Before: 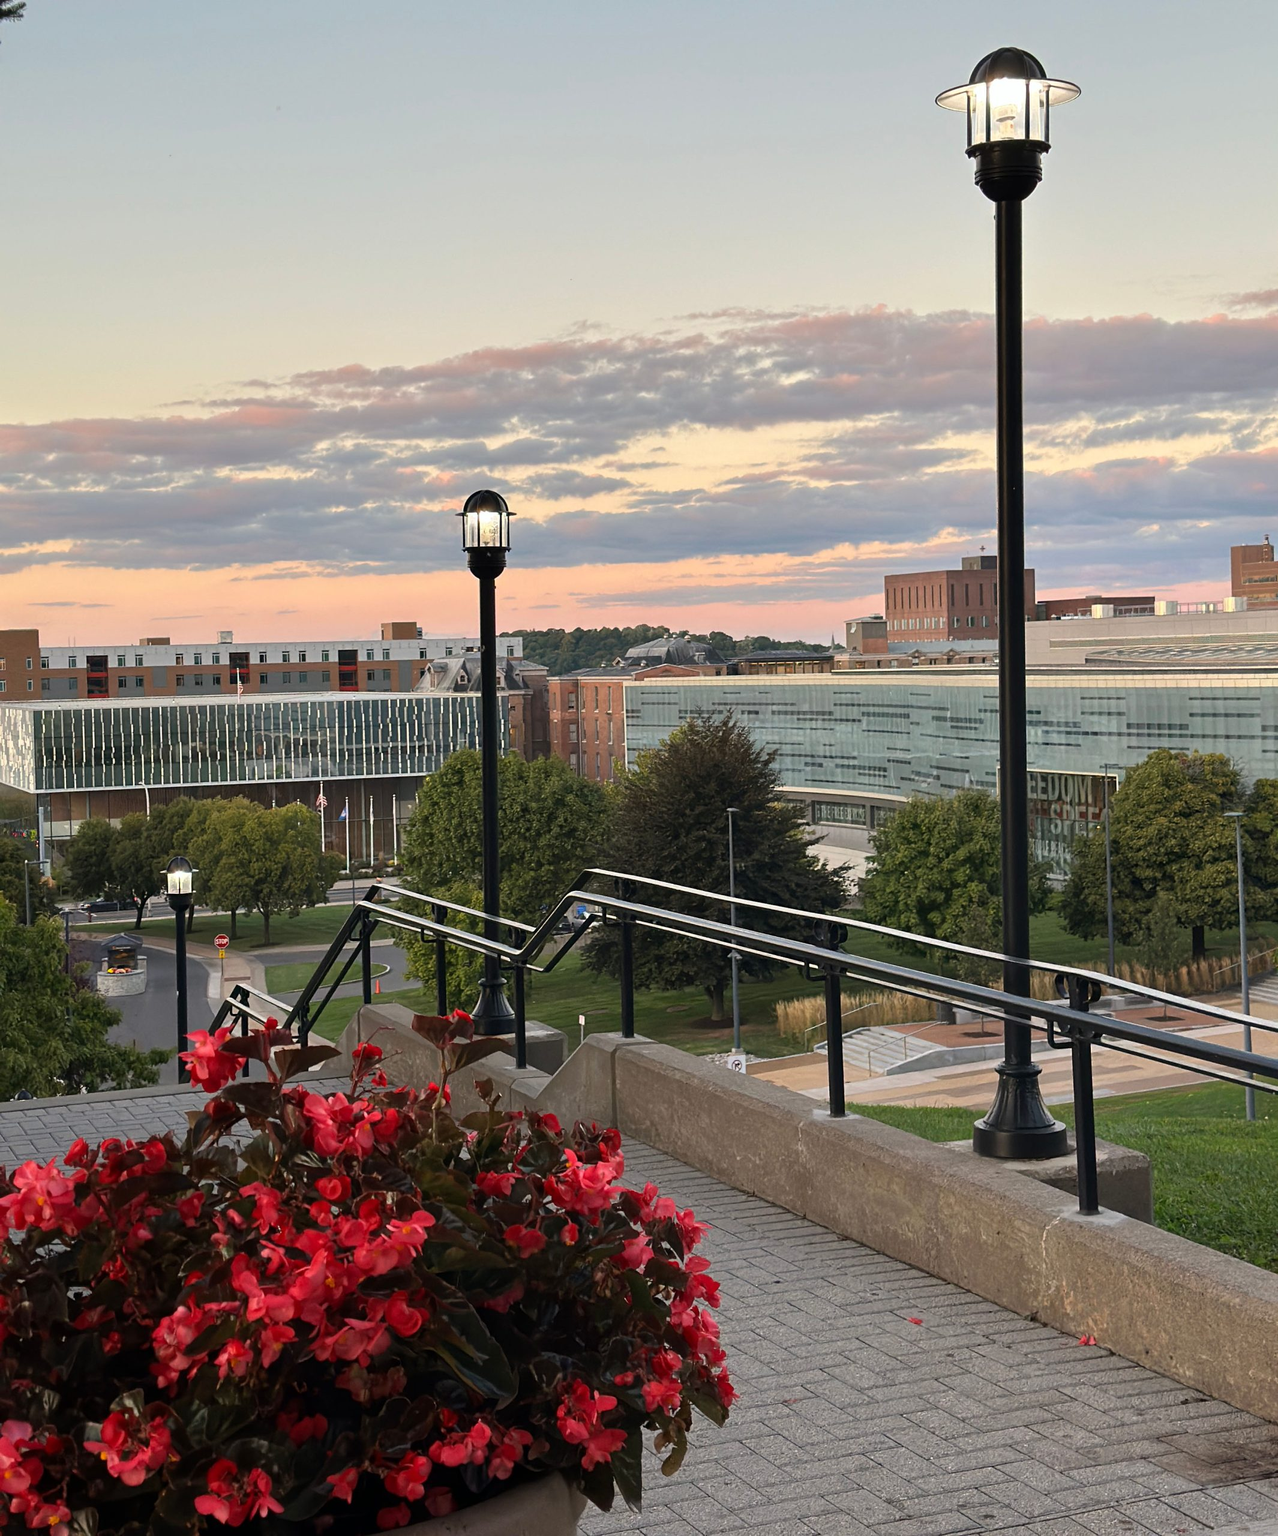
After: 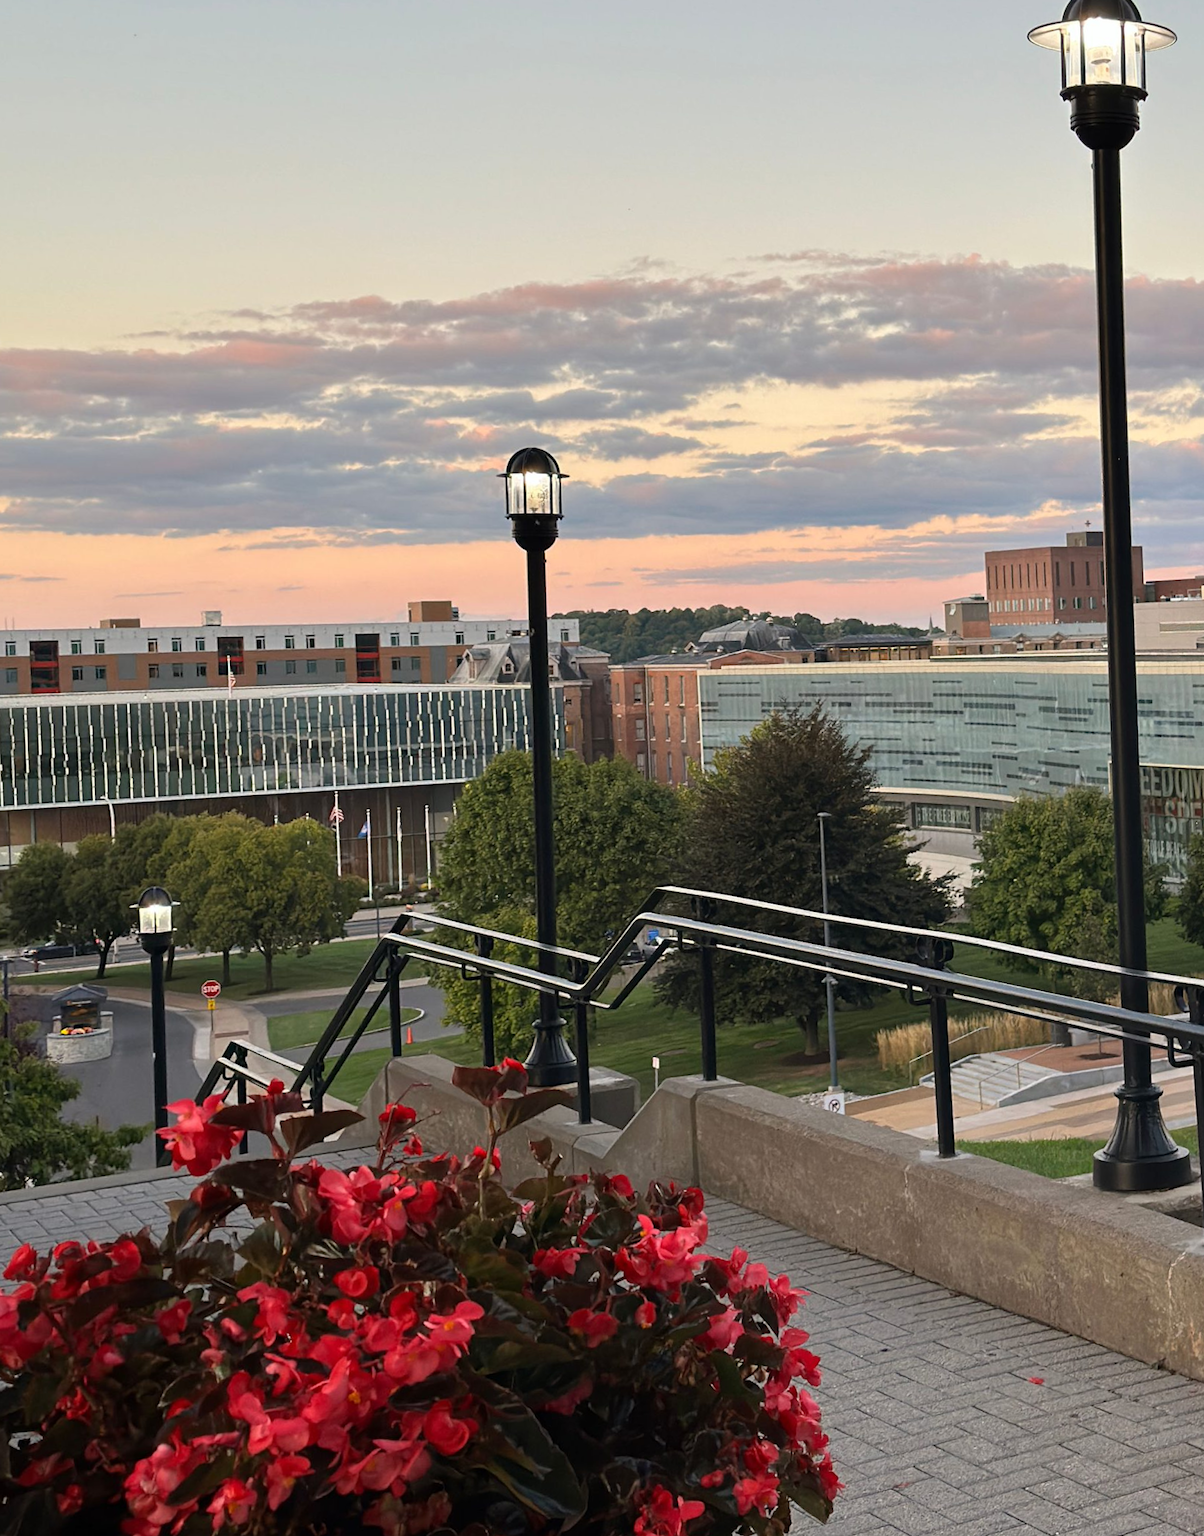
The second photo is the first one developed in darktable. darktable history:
crop and rotate: angle 1°, left 4.281%, top 0.642%, right 11.383%, bottom 2.486%
rotate and perspective: rotation -0.013°, lens shift (vertical) -0.027, lens shift (horizontal) 0.178, crop left 0.016, crop right 0.989, crop top 0.082, crop bottom 0.918
